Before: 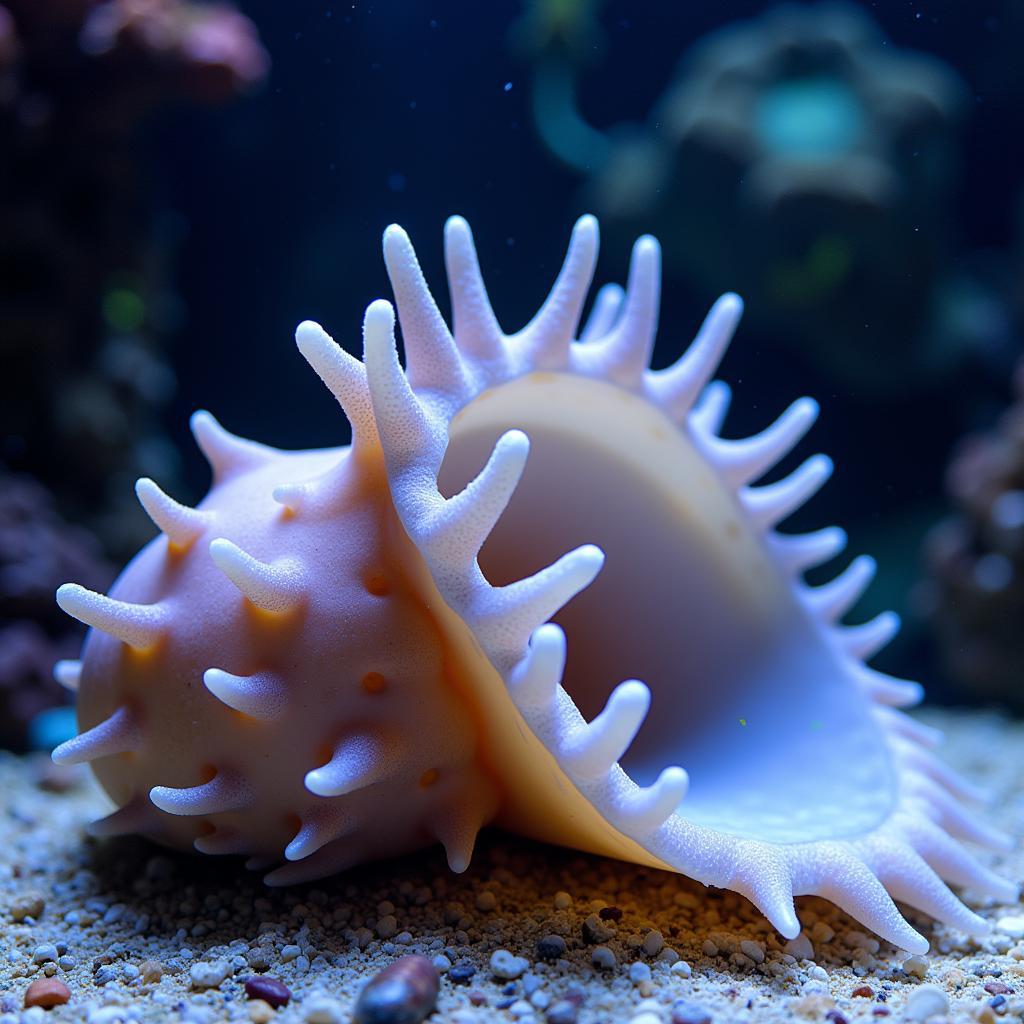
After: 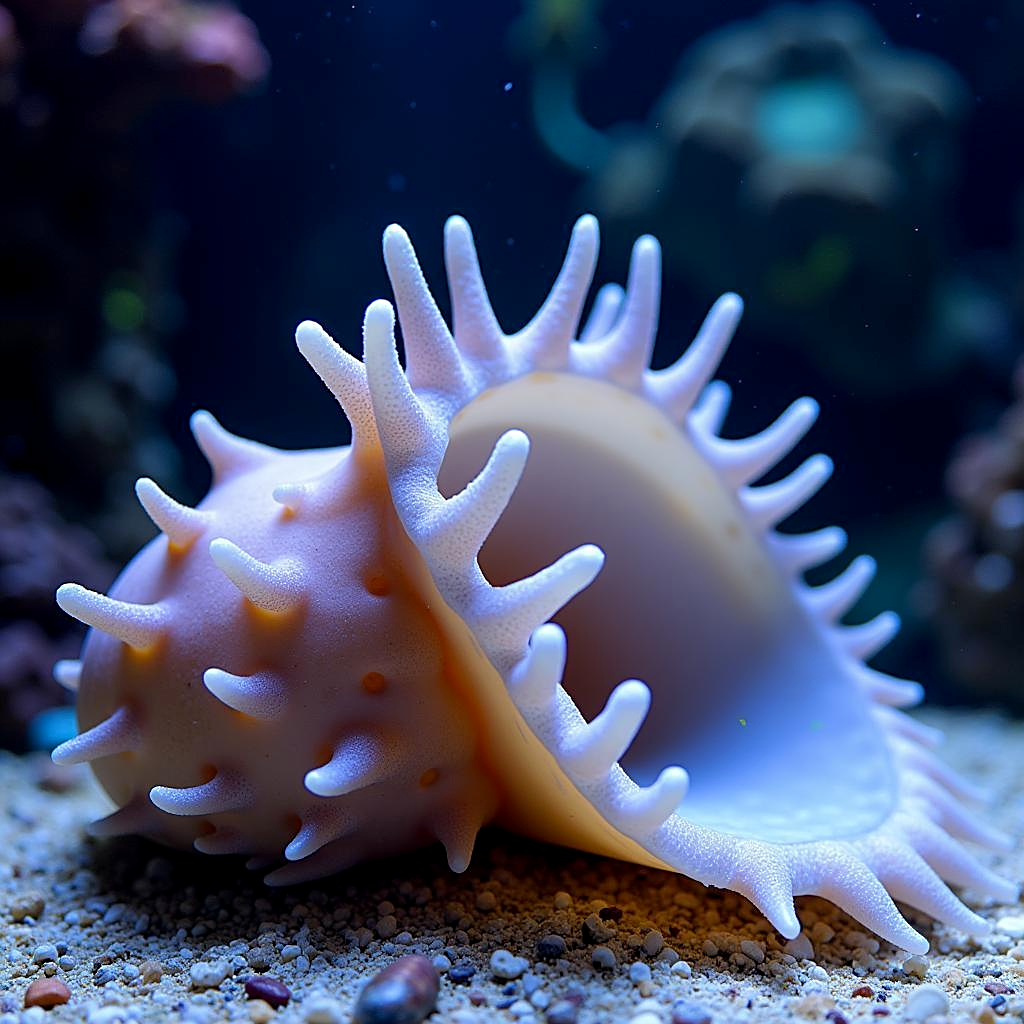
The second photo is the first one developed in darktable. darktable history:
exposure: black level correction 0.002, compensate highlight preservation false
sharpen: on, module defaults
